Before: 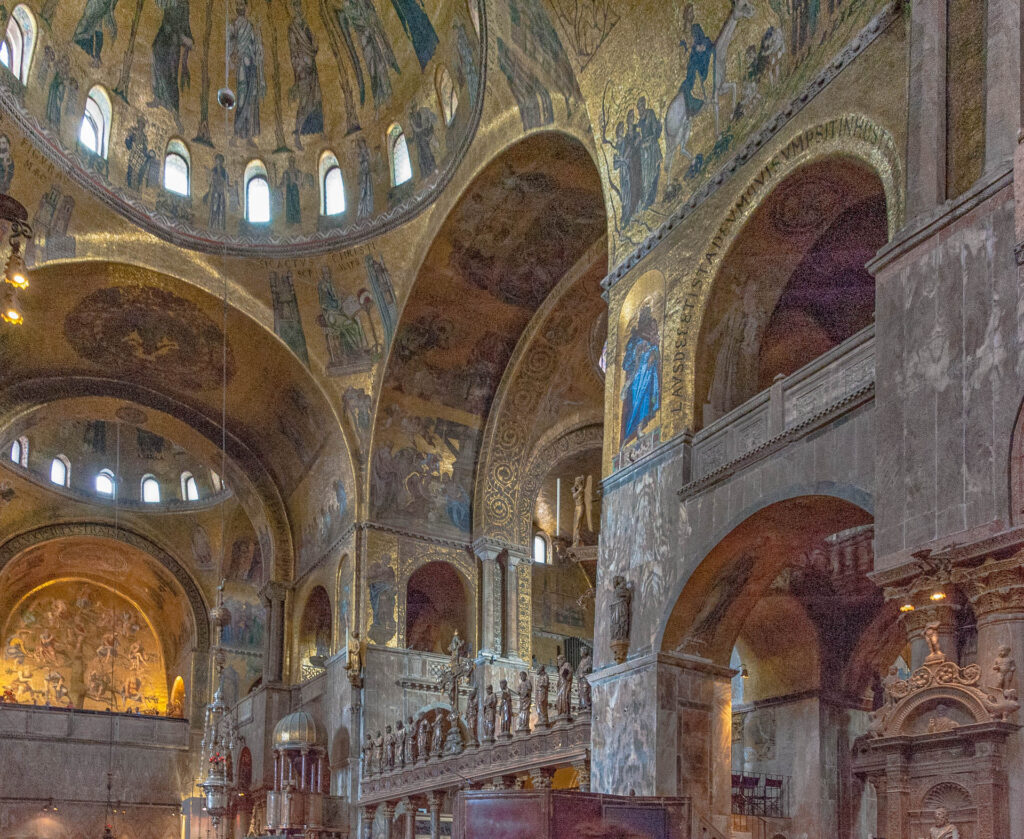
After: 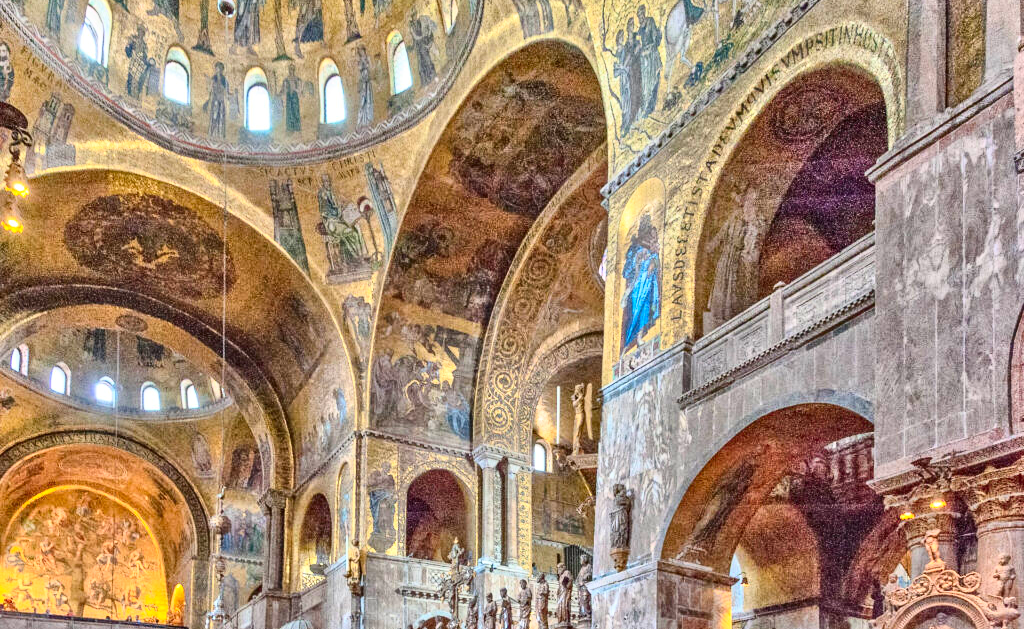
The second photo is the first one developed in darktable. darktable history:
crop: top 11.038%, bottom 13.962%
contrast brightness saturation: contrast 0.4, brightness 0.05, saturation 0.25
tone equalizer: -7 EV 0.15 EV, -6 EV 0.6 EV, -5 EV 1.15 EV, -4 EV 1.33 EV, -3 EV 1.15 EV, -2 EV 0.6 EV, -1 EV 0.15 EV, mask exposure compensation -0.5 EV
